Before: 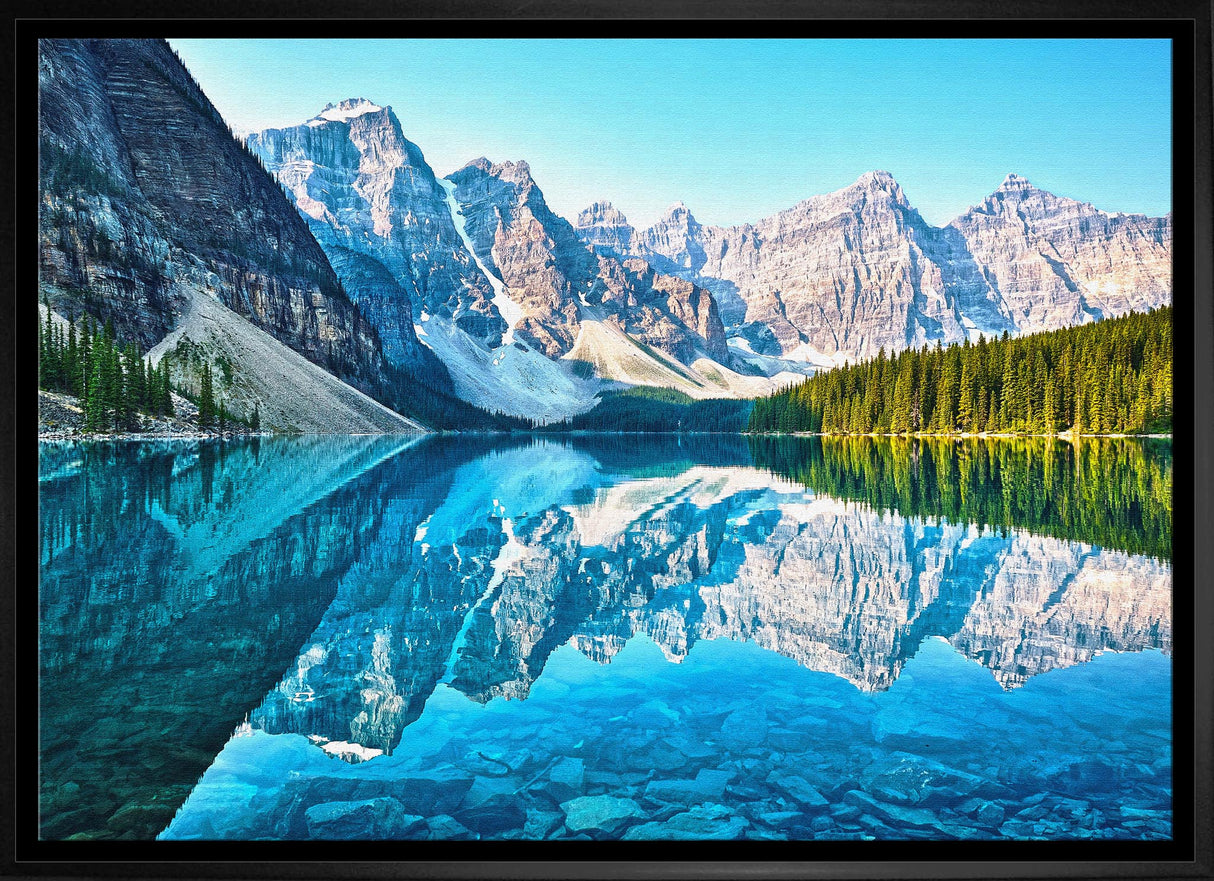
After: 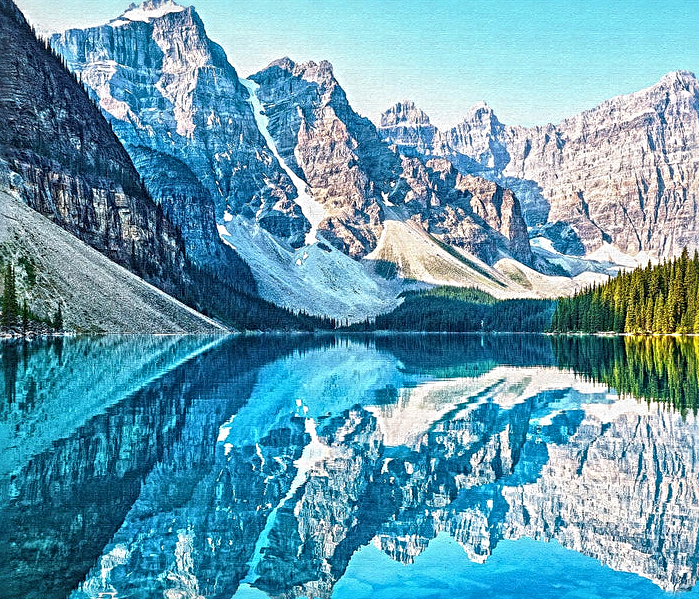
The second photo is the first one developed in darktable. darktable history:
sharpen: radius 3.988
local contrast: on, module defaults
crop: left 16.258%, top 11.44%, right 26.156%, bottom 20.559%
